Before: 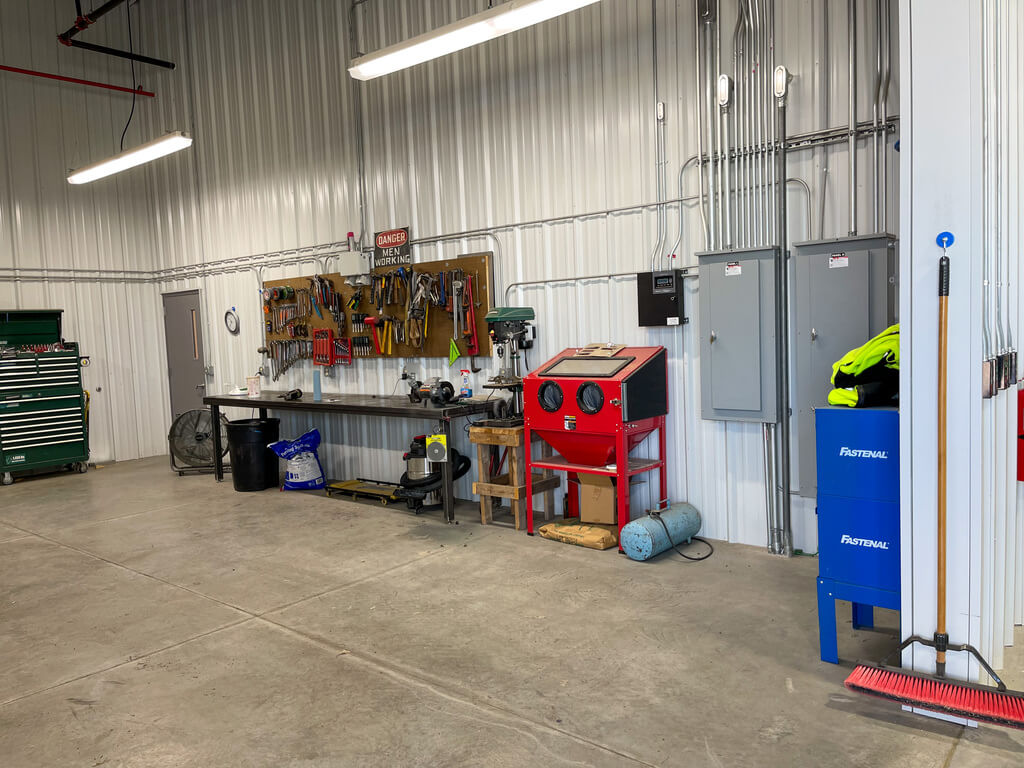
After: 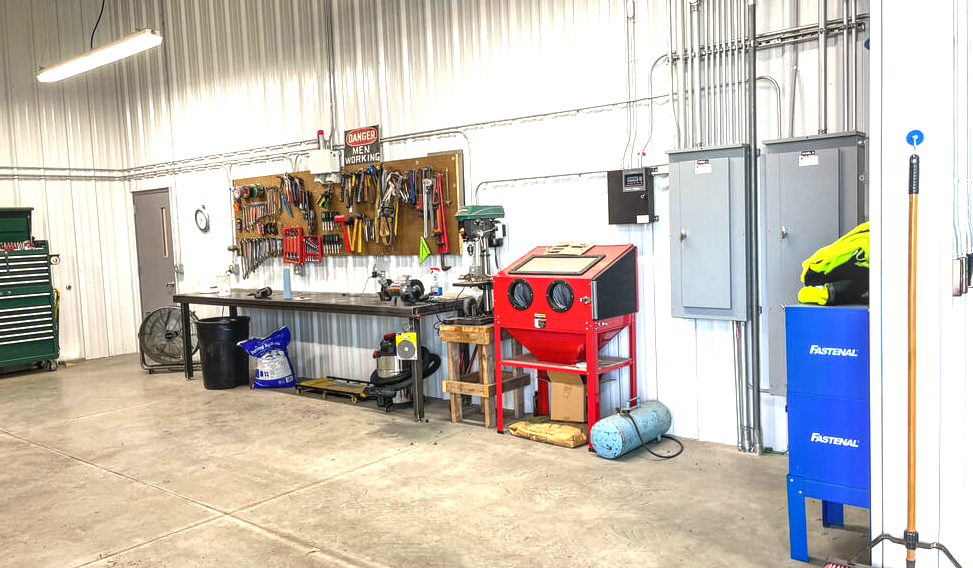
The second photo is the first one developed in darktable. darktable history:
exposure: black level correction -0.002, exposure 1.115 EV, compensate highlight preservation false
crop and rotate: left 2.991%, top 13.302%, right 1.981%, bottom 12.636%
local contrast: on, module defaults
